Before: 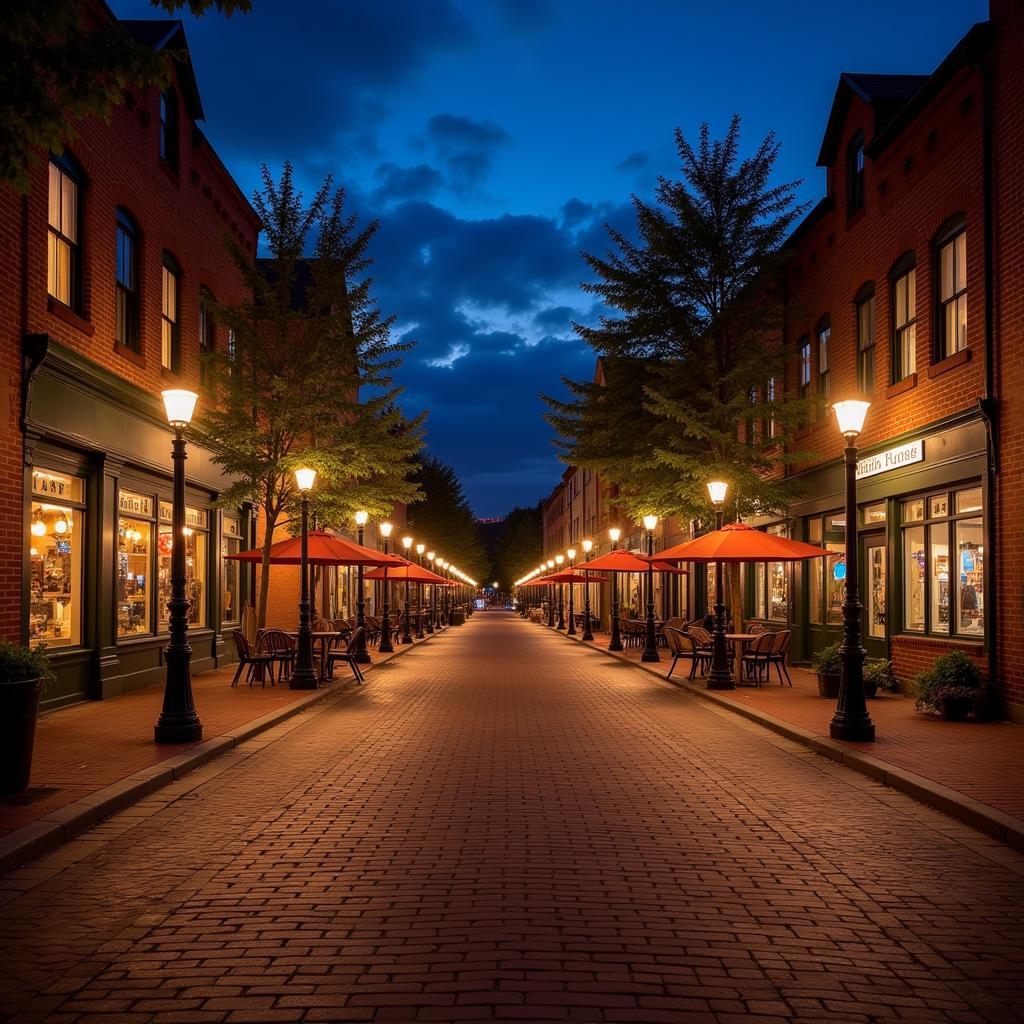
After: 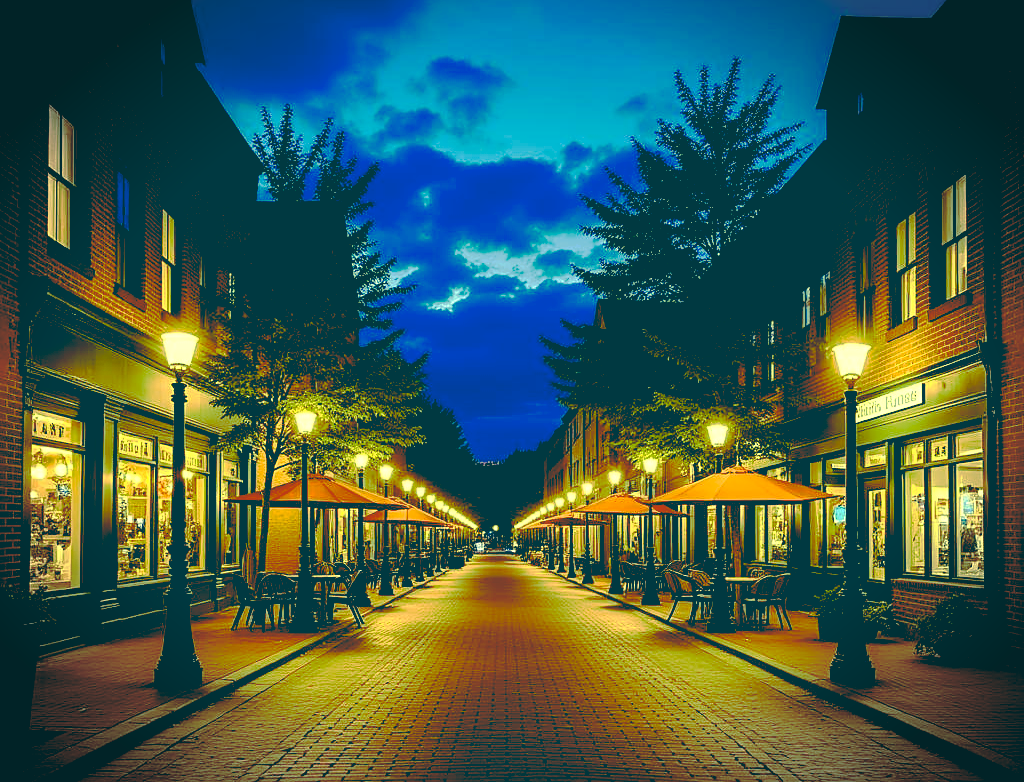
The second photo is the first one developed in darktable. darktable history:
vignetting: fall-off start 90.07%, fall-off radius 38.49%, width/height ratio 1.212, shape 1.3
exposure: black level correction 0, exposure 0.694 EV, compensate highlight preservation false
sharpen: on, module defaults
color correction: highlights a* -16.37, highlights b* 39.71, shadows a* -39.42, shadows b* -26.13
color balance rgb: linear chroma grading › shadows -7.084%, linear chroma grading › highlights -6.837%, linear chroma grading › global chroma -10.403%, linear chroma grading › mid-tones -7.69%, perceptual saturation grading › global saturation 25.318%, perceptual saturation grading › highlights -28.495%, perceptual saturation grading › shadows 33.986%
base curve: curves: ch0 [(0.065, 0.026) (0.236, 0.358) (0.53, 0.546) (0.777, 0.841) (0.924, 0.992)], preserve colors none
crop: top 5.636%, bottom 17.91%
